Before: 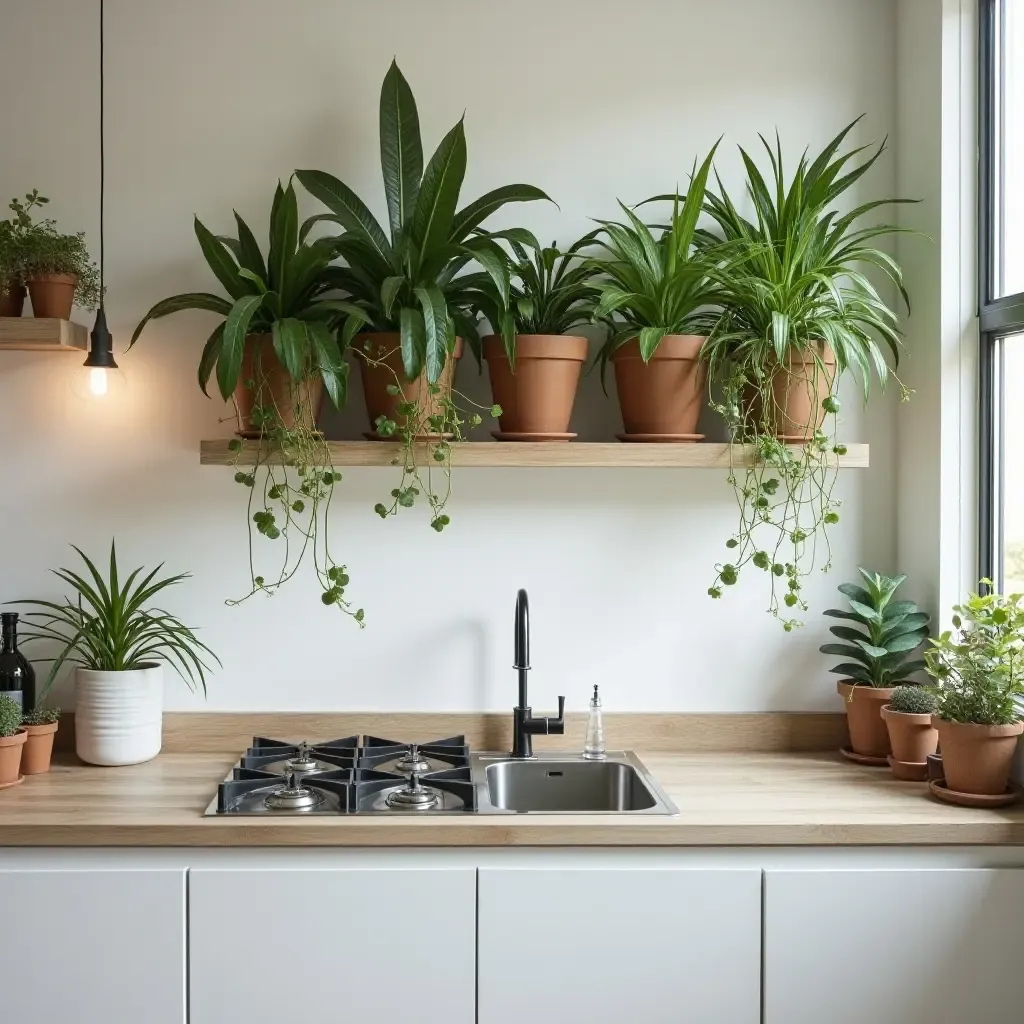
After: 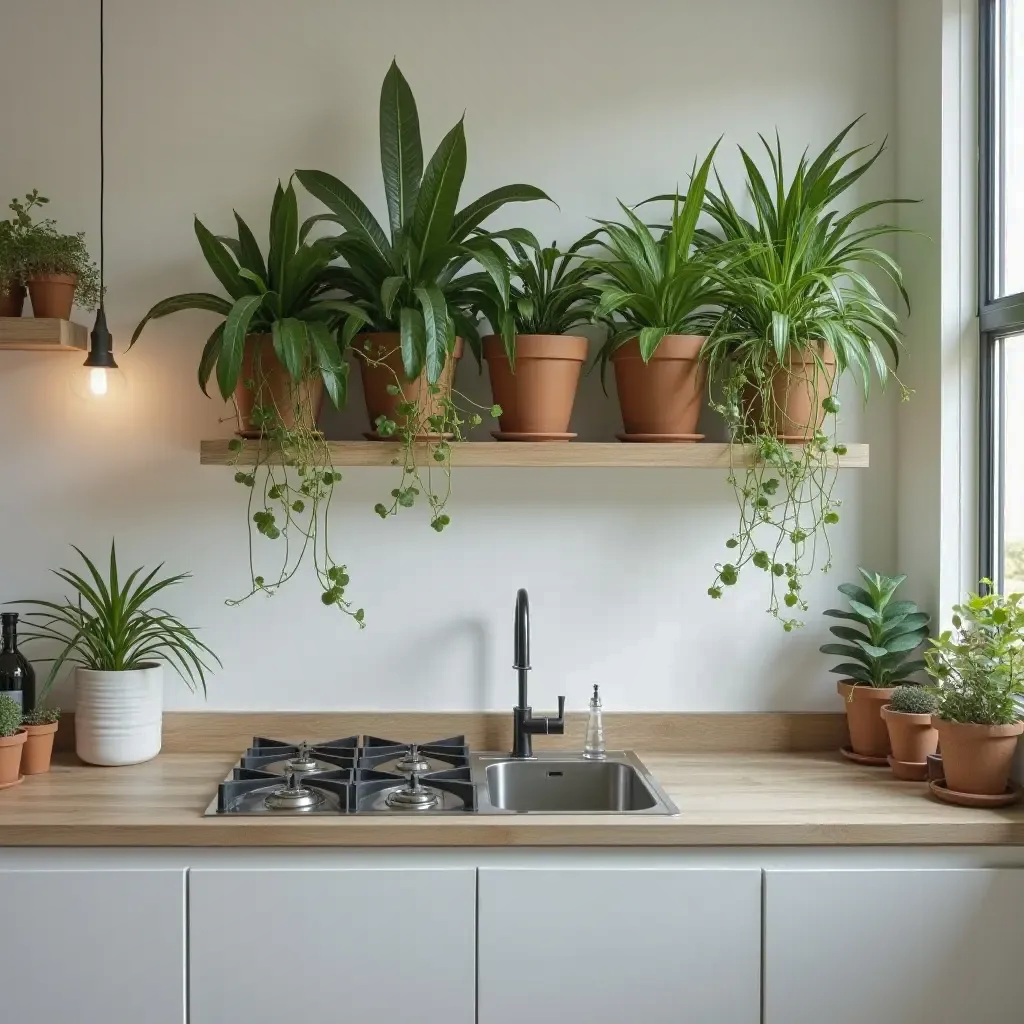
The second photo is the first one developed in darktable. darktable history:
shadows and highlights: shadows 39.91, highlights -59.76
